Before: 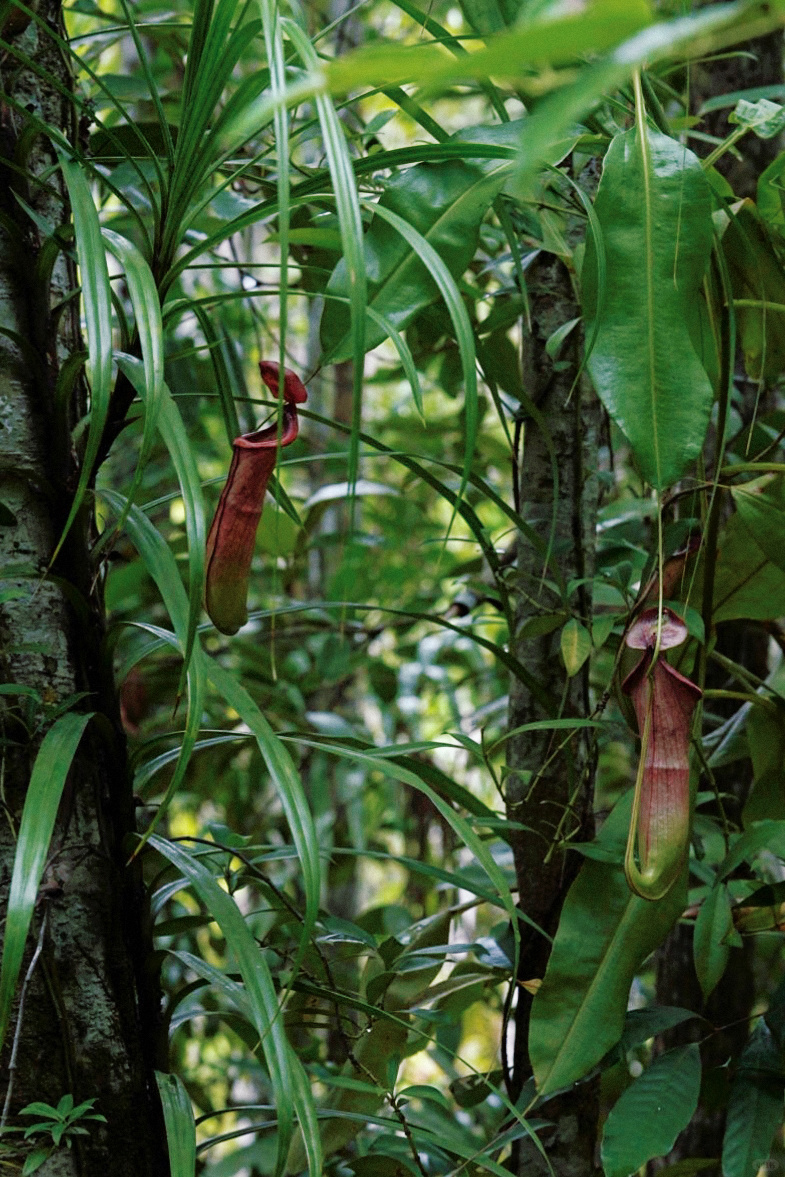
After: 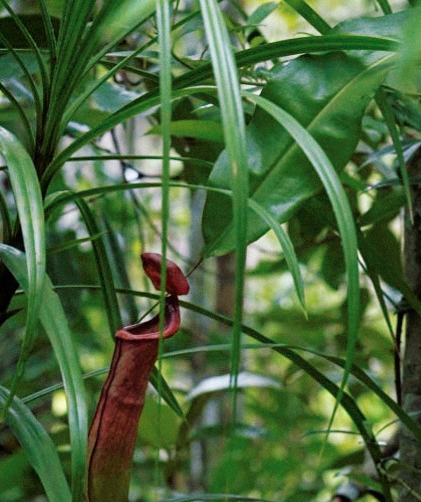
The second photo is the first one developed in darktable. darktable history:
crop: left 15.145%, top 9.214%, right 31.176%, bottom 48.128%
